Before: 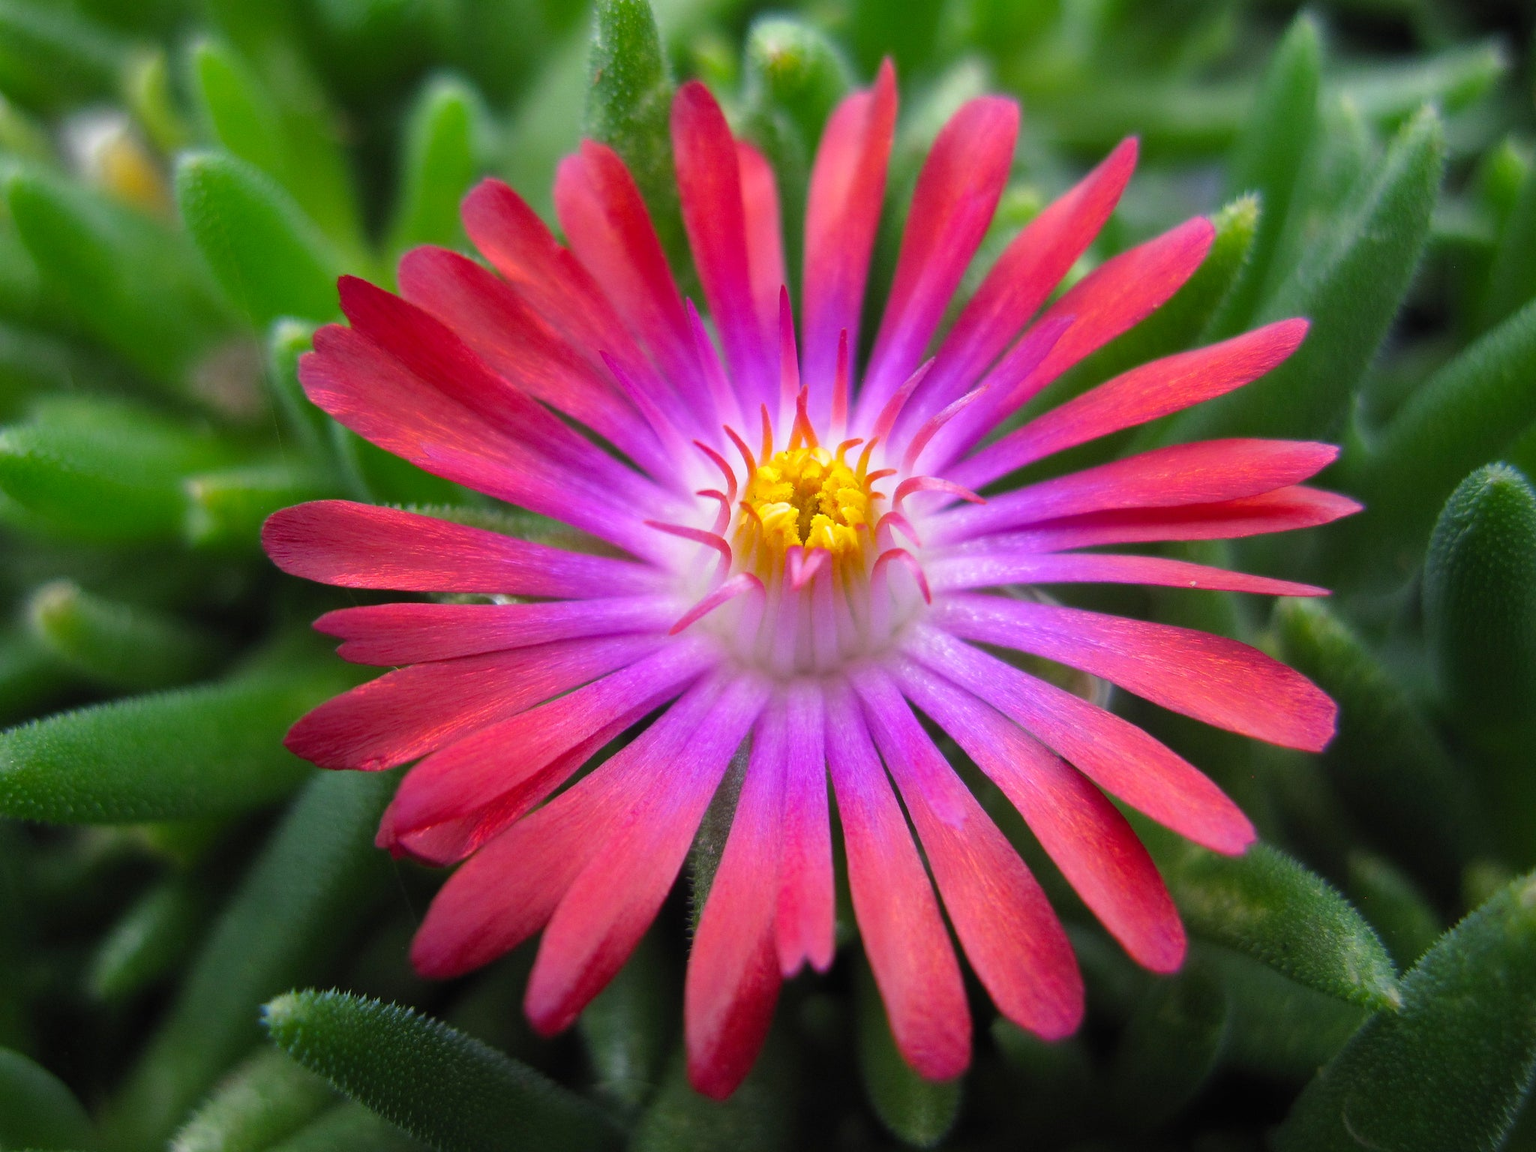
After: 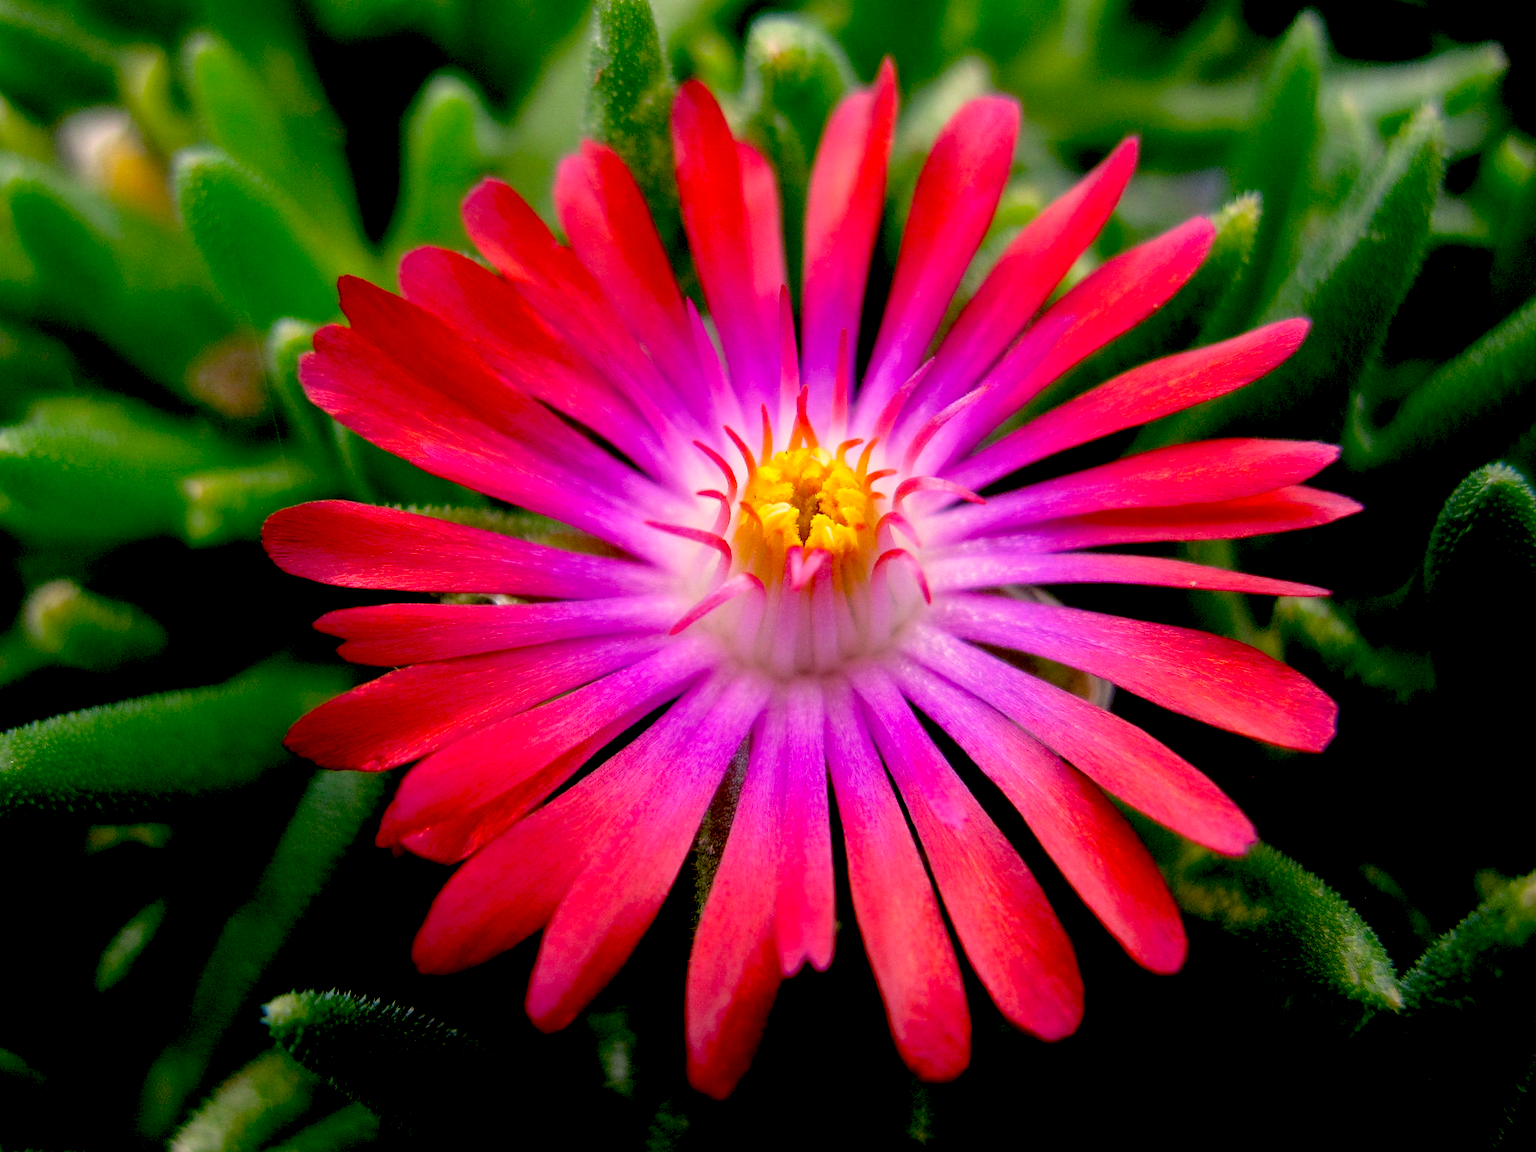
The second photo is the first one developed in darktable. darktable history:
white balance: red 1.127, blue 0.943
exposure: black level correction 0.056, exposure -0.039 EV, compensate highlight preservation false
